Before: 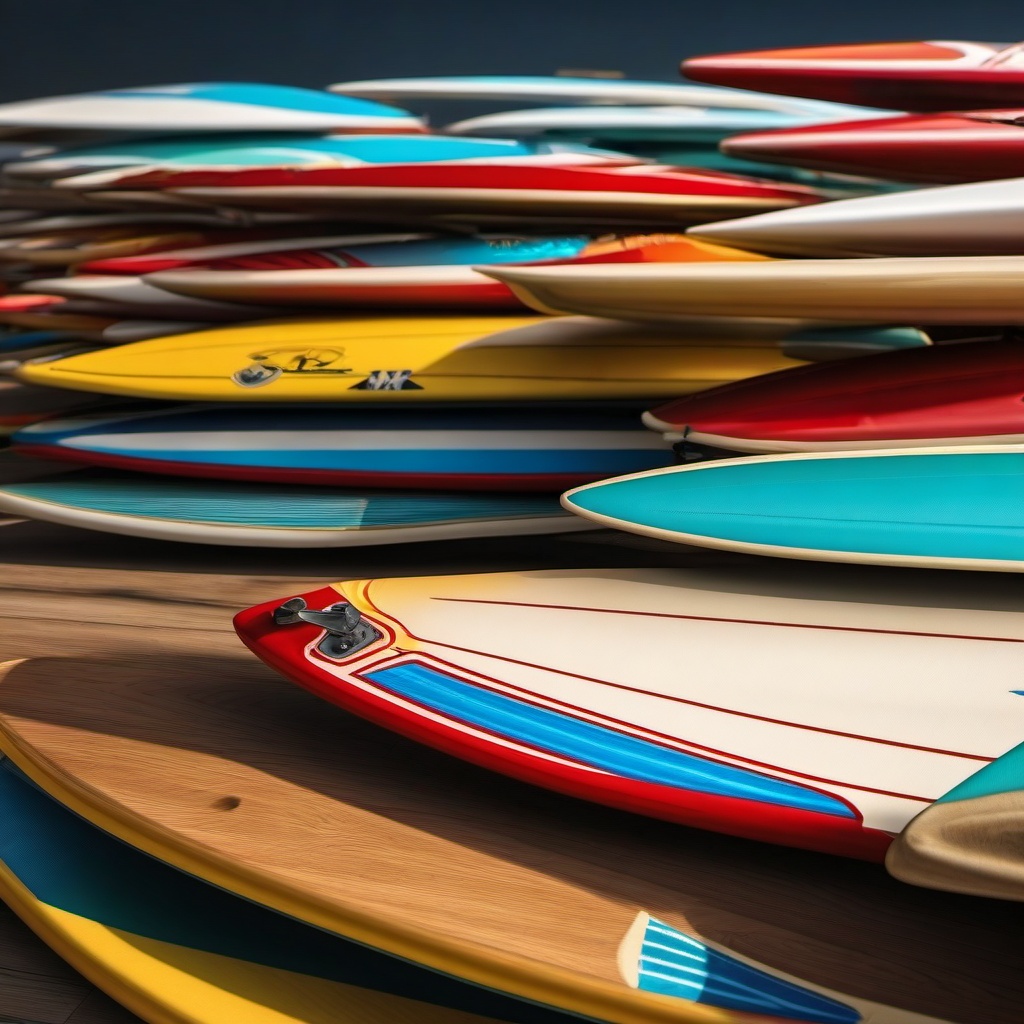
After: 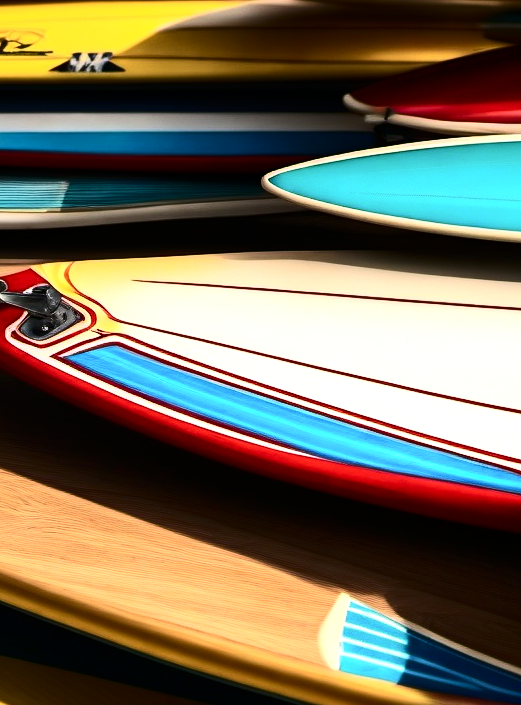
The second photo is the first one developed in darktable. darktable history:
contrast brightness saturation: contrast 0.28
tone equalizer: -8 EV -0.75 EV, -7 EV -0.7 EV, -6 EV -0.6 EV, -5 EV -0.4 EV, -3 EV 0.4 EV, -2 EV 0.6 EV, -1 EV 0.7 EV, +0 EV 0.75 EV, edges refinement/feathering 500, mask exposure compensation -1.57 EV, preserve details no
crop and rotate: left 29.237%, top 31.152%, right 19.807%
